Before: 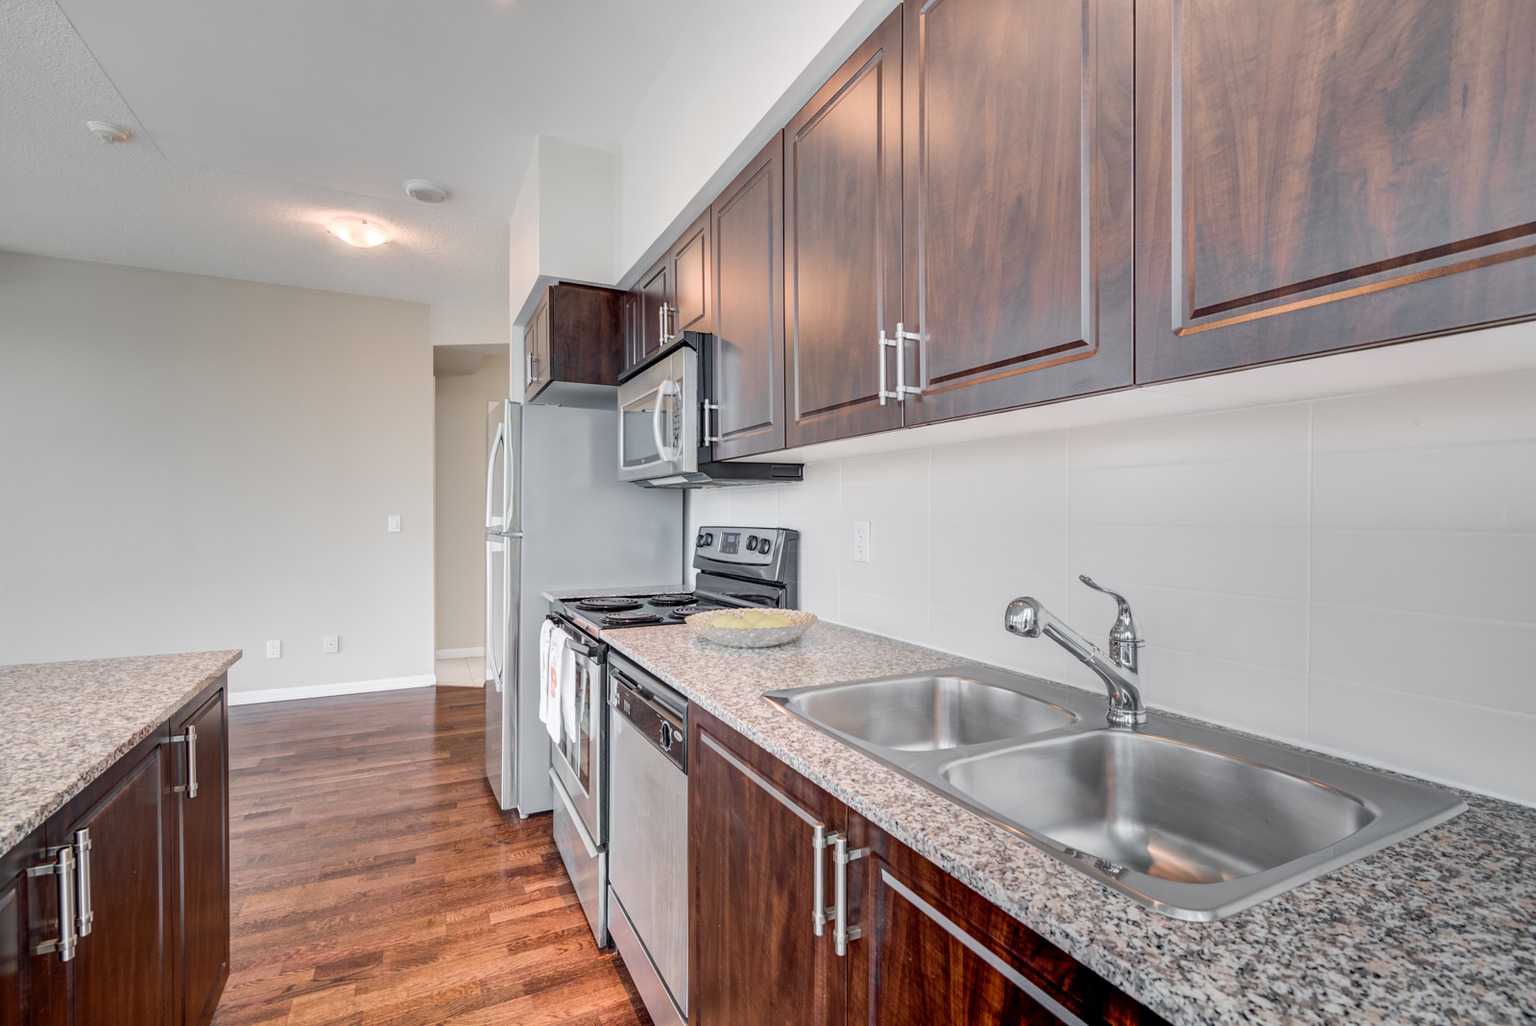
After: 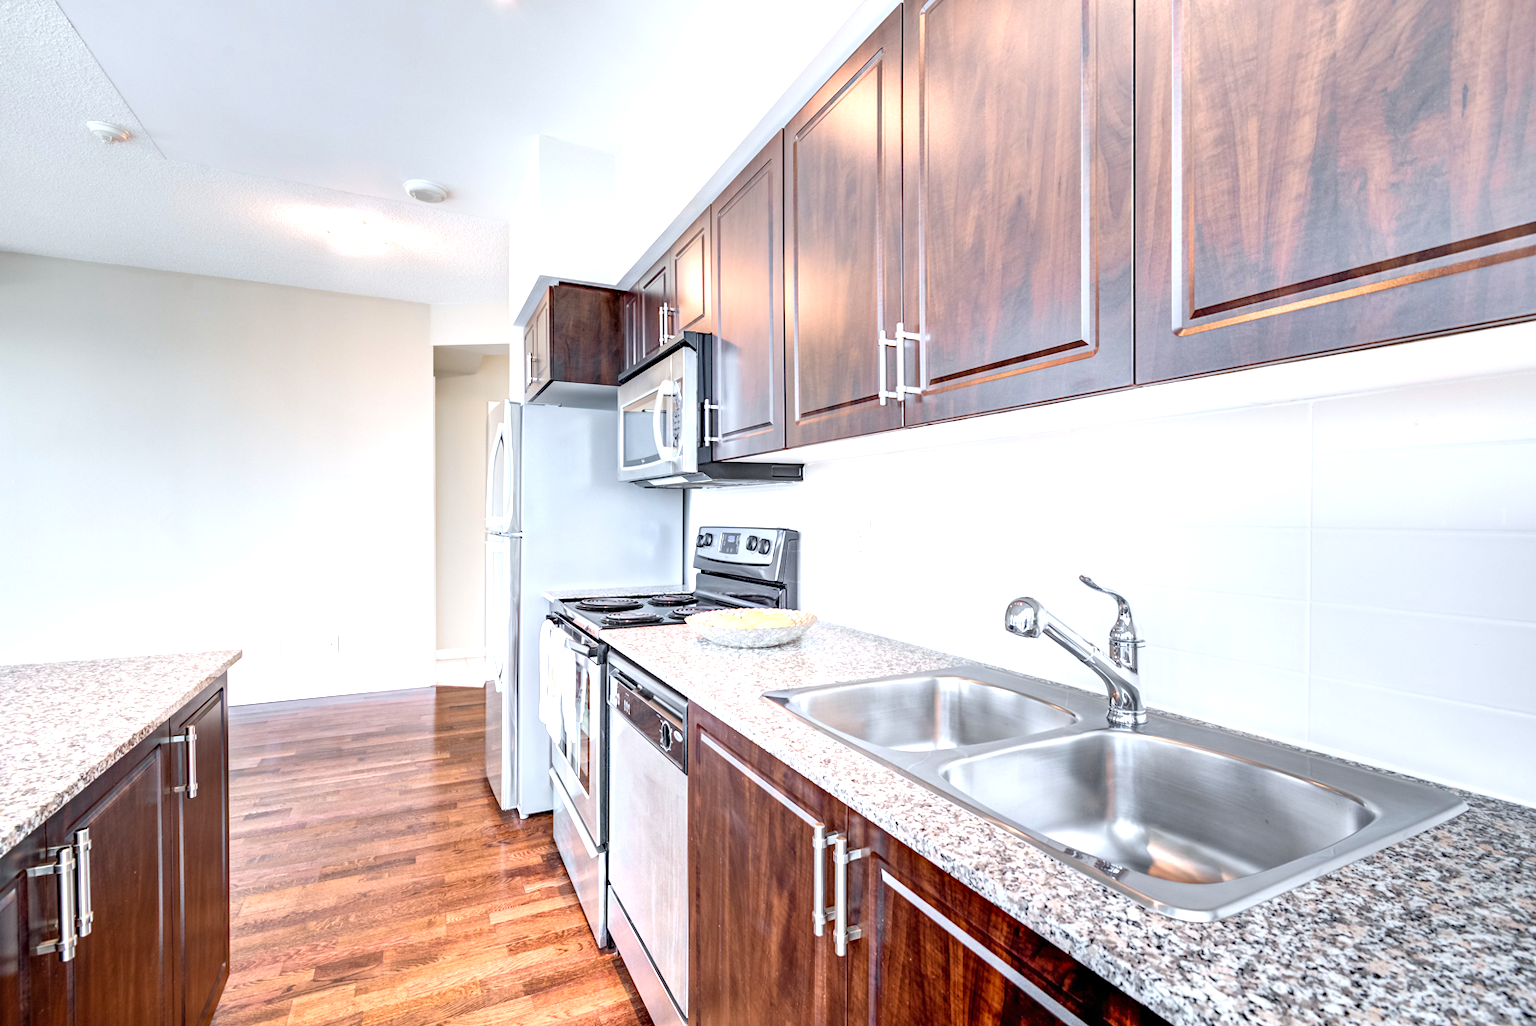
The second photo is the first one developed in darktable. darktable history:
exposure: black level correction 0, exposure 1.1 EV, compensate exposure bias true, compensate highlight preservation false
white balance: red 0.967, blue 1.049
haze removal: compatibility mode true, adaptive false
